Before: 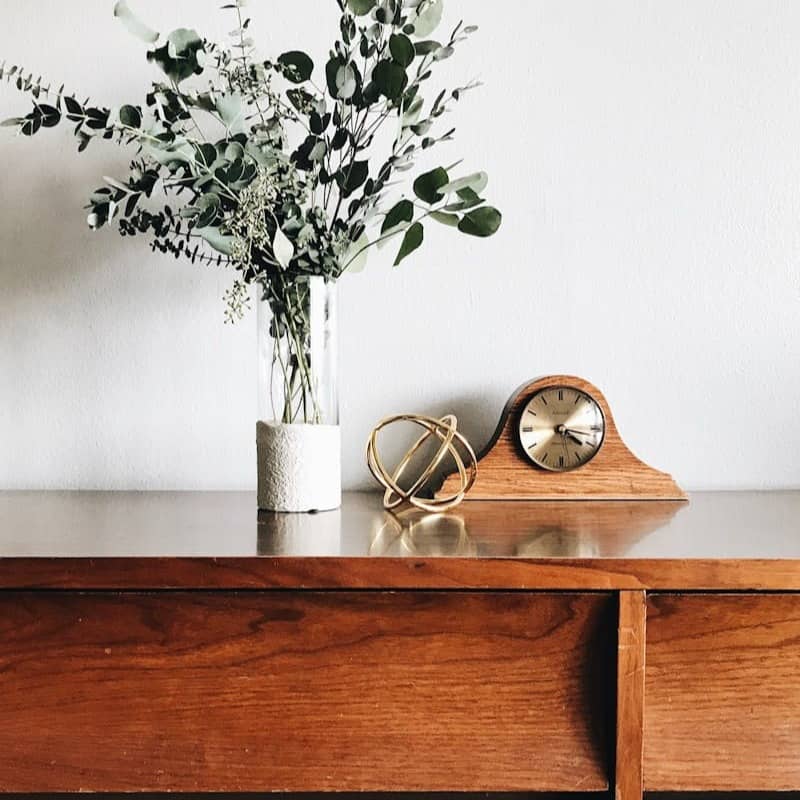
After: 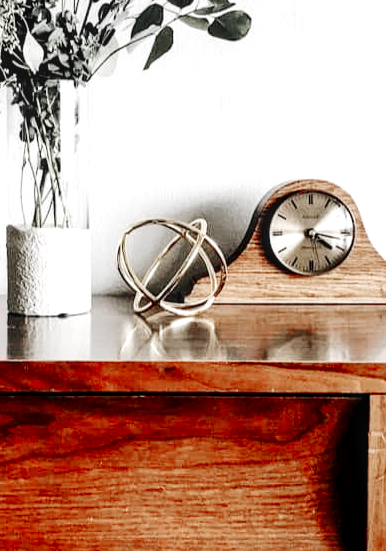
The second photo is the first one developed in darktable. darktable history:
exposure: black level correction 0.005, exposure 0.287 EV, compensate highlight preservation false
color zones: curves: ch1 [(0, 0.831) (0.08, 0.771) (0.157, 0.268) (0.241, 0.207) (0.562, -0.005) (0.714, -0.013) (0.876, 0.01) (1, 0.831)]
crop: left 31.365%, top 24.599%, right 20.364%, bottom 6.476%
tone curve: curves: ch0 [(0, 0) (0.126, 0.061) (0.338, 0.285) (0.494, 0.518) (0.703, 0.762) (1, 1)]; ch1 [(0, 0) (0.389, 0.313) (0.457, 0.442) (0.5, 0.501) (0.55, 0.578) (1, 1)]; ch2 [(0, 0) (0.44, 0.424) (0.501, 0.499) (0.557, 0.564) (0.613, 0.67) (0.707, 0.746) (1, 1)], preserve colors none
color balance rgb: perceptual saturation grading › global saturation 20%, perceptual saturation grading › highlights -24.847%, perceptual saturation grading › shadows 24.656%
local contrast: on, module defaults
